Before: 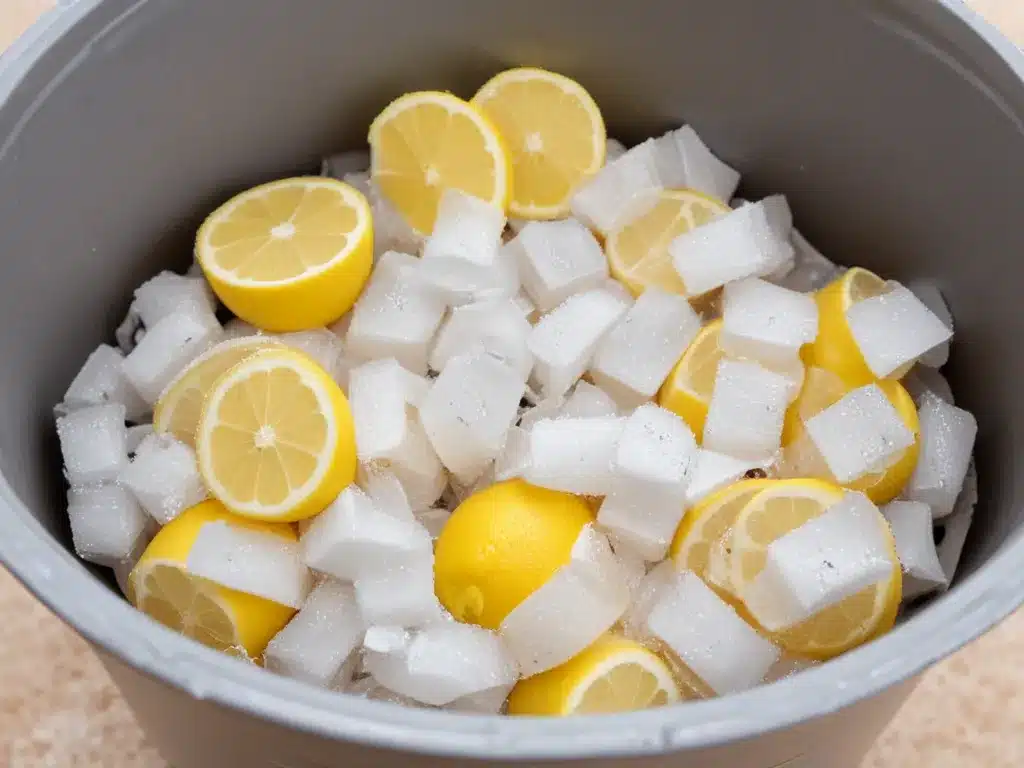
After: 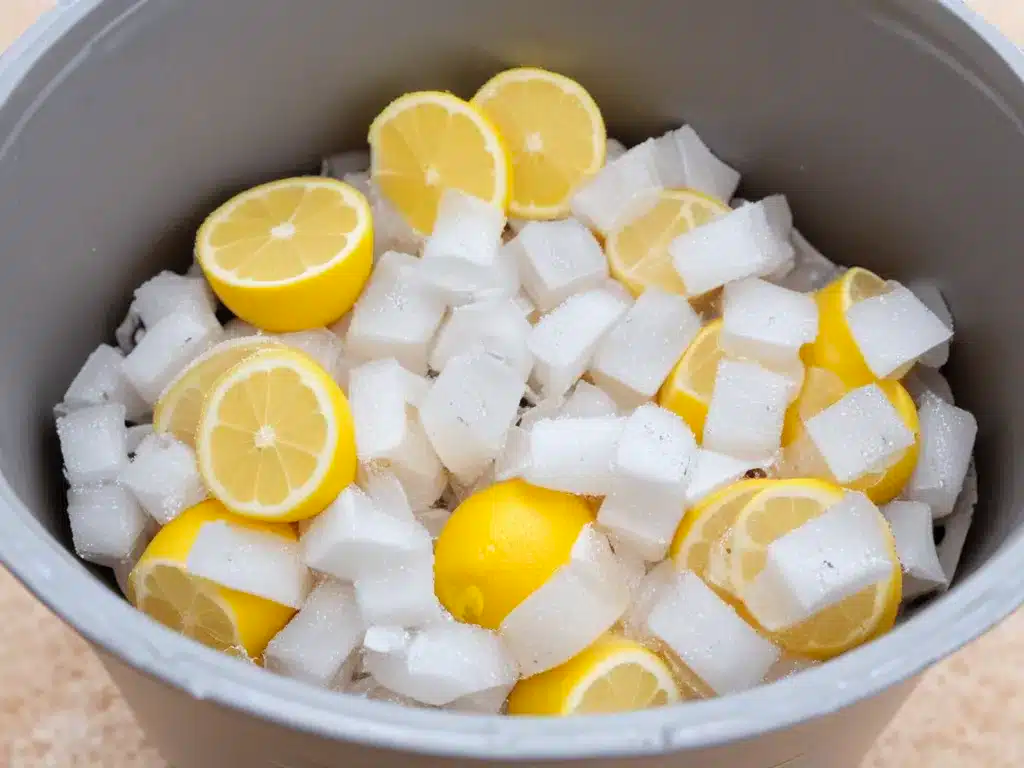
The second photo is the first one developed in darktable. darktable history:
contrast brightness saturation: contrast 0.03, brightness 0.06, saturation 0.13
white balance: red 0.988, blue 1.017
